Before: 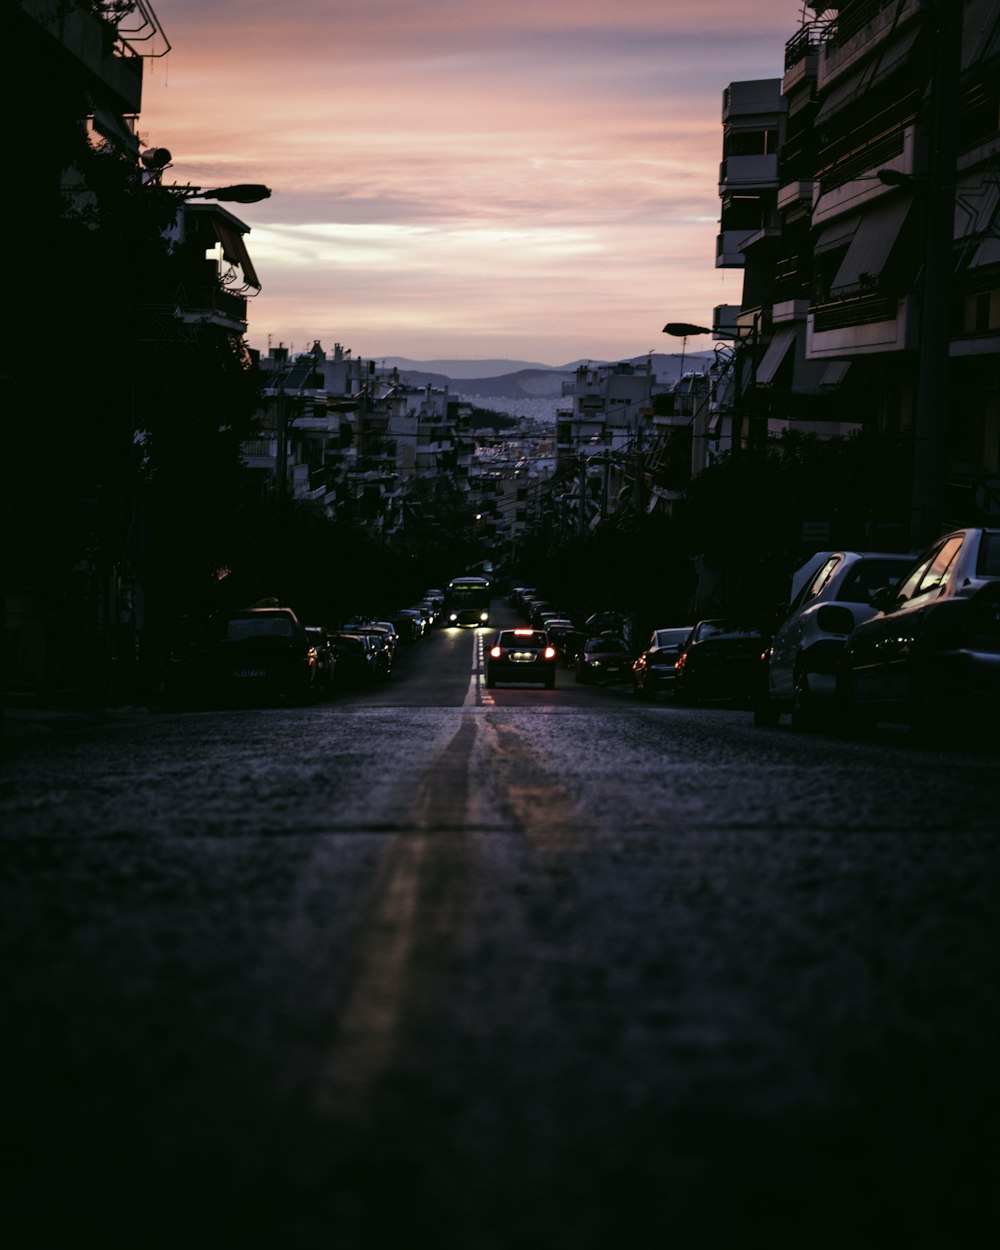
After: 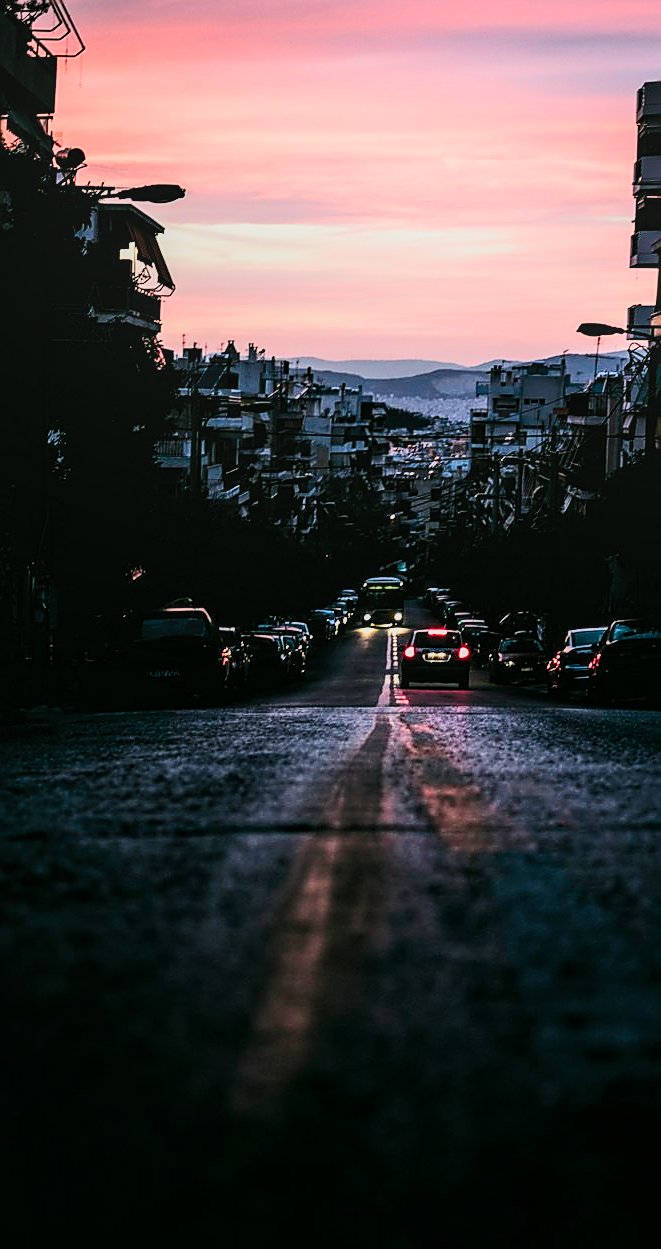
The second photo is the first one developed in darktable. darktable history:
crop and rotate: left 8.634%, right 25.169%
filmic rgb: black relative exposure -8.02 EV, white relative exposure 4.01 EV, hardness 4.13, contrast 1.366, contrast in shadows safe
sharpen: radius 1.394, amount 1.253, threshold 0.667
local contrast: on, module defaults
contrast brightness saturation: contrast 0.201, brightness 0.163, saturation 0.217
